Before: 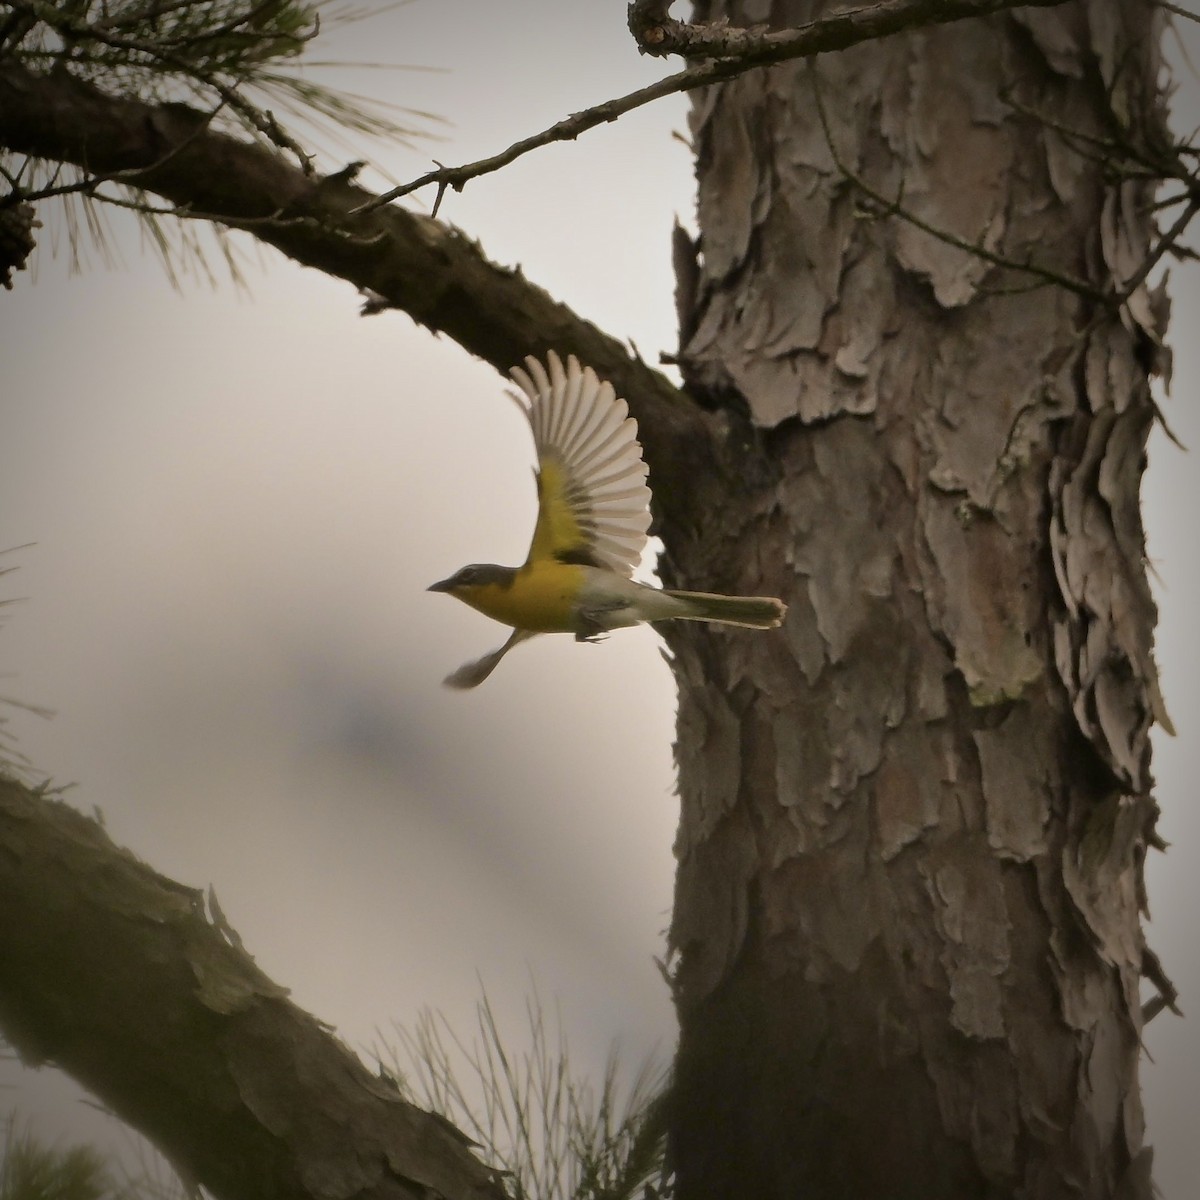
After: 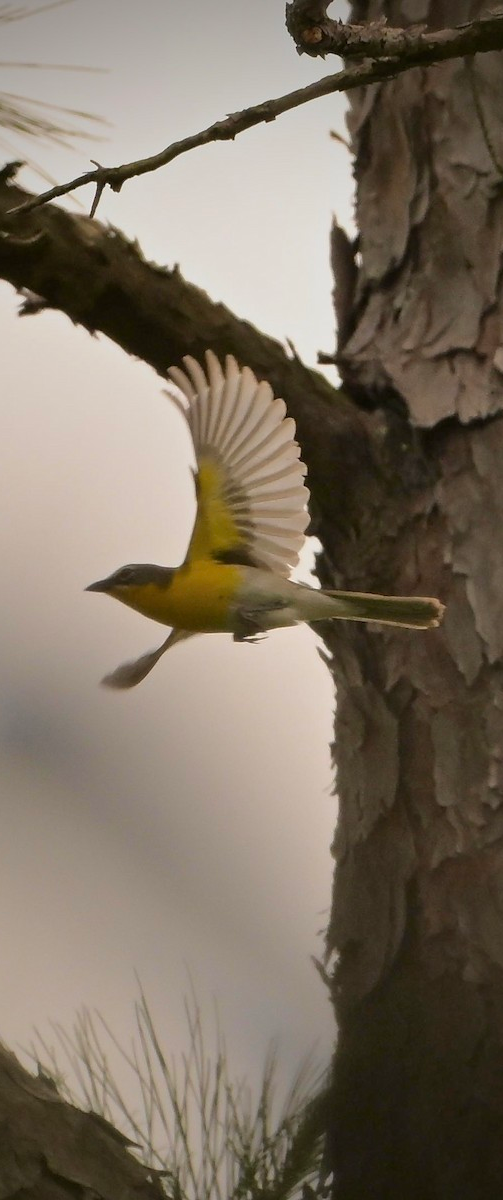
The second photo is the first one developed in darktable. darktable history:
crop: left 28.55%, right 29.524%
